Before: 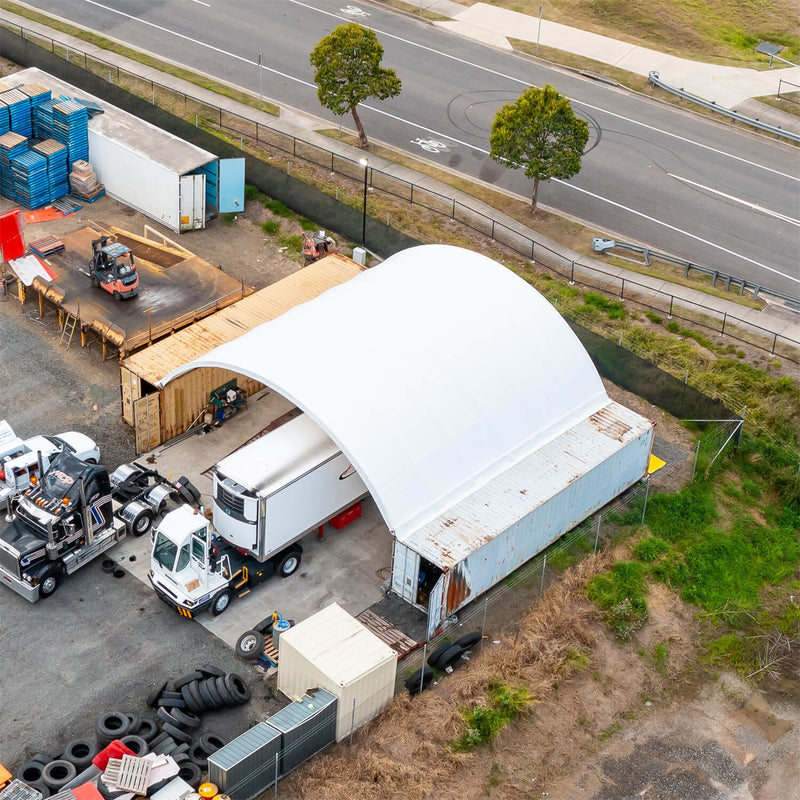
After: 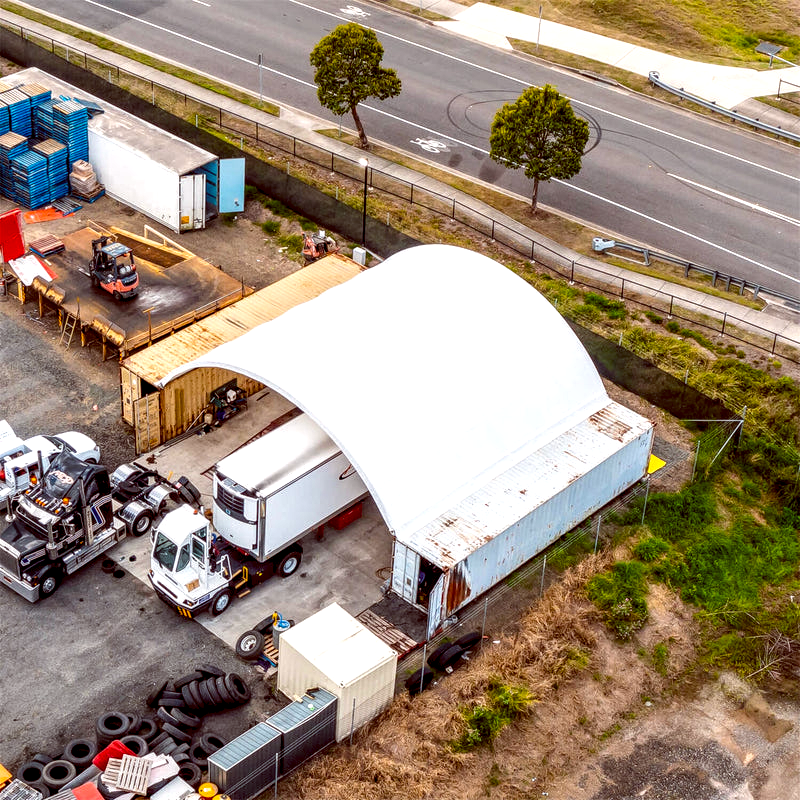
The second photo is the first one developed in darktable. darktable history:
local contrast: highlights 63%, shadows 53%, detail 169%, midtone range 0.521
color balance rgb: global offset › luminance -0.189%, global offset › chroma 0.272%, perceptual saturation grading › global saturation 19.938%, global vibrance 9.163%
